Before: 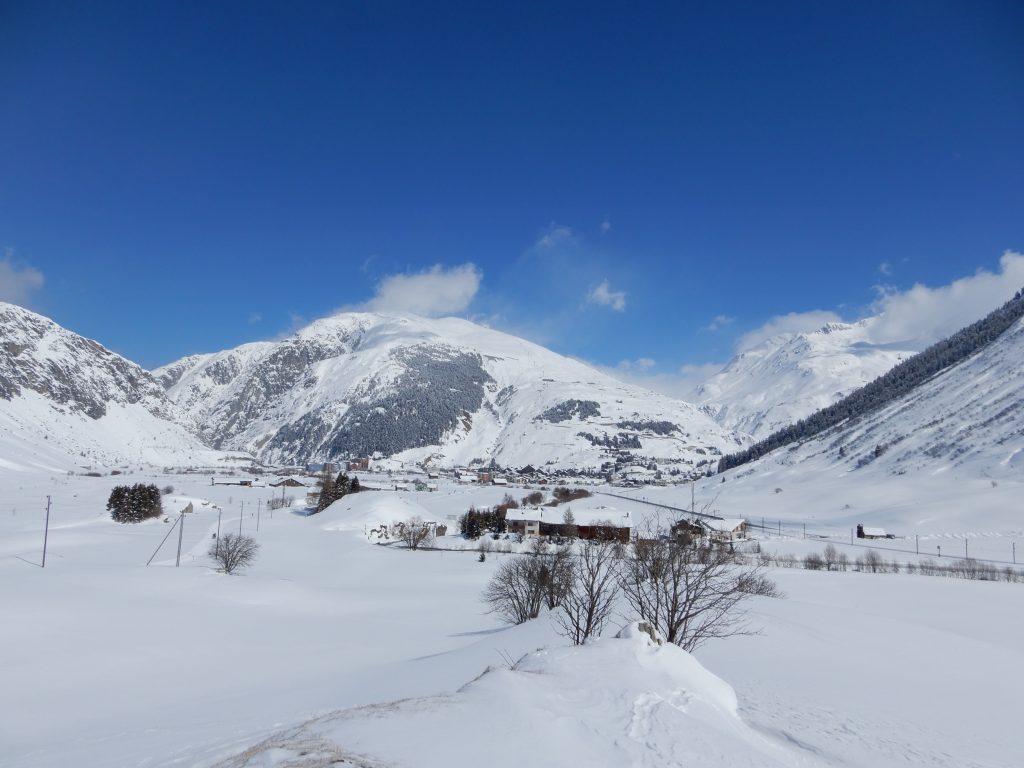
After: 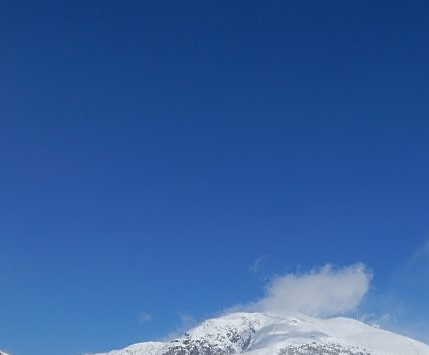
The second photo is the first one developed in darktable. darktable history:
crop and rotate: left 10.817%, top 0.062%, right 47.194%, bottom 53.626%
sharpen: on, module defaults
